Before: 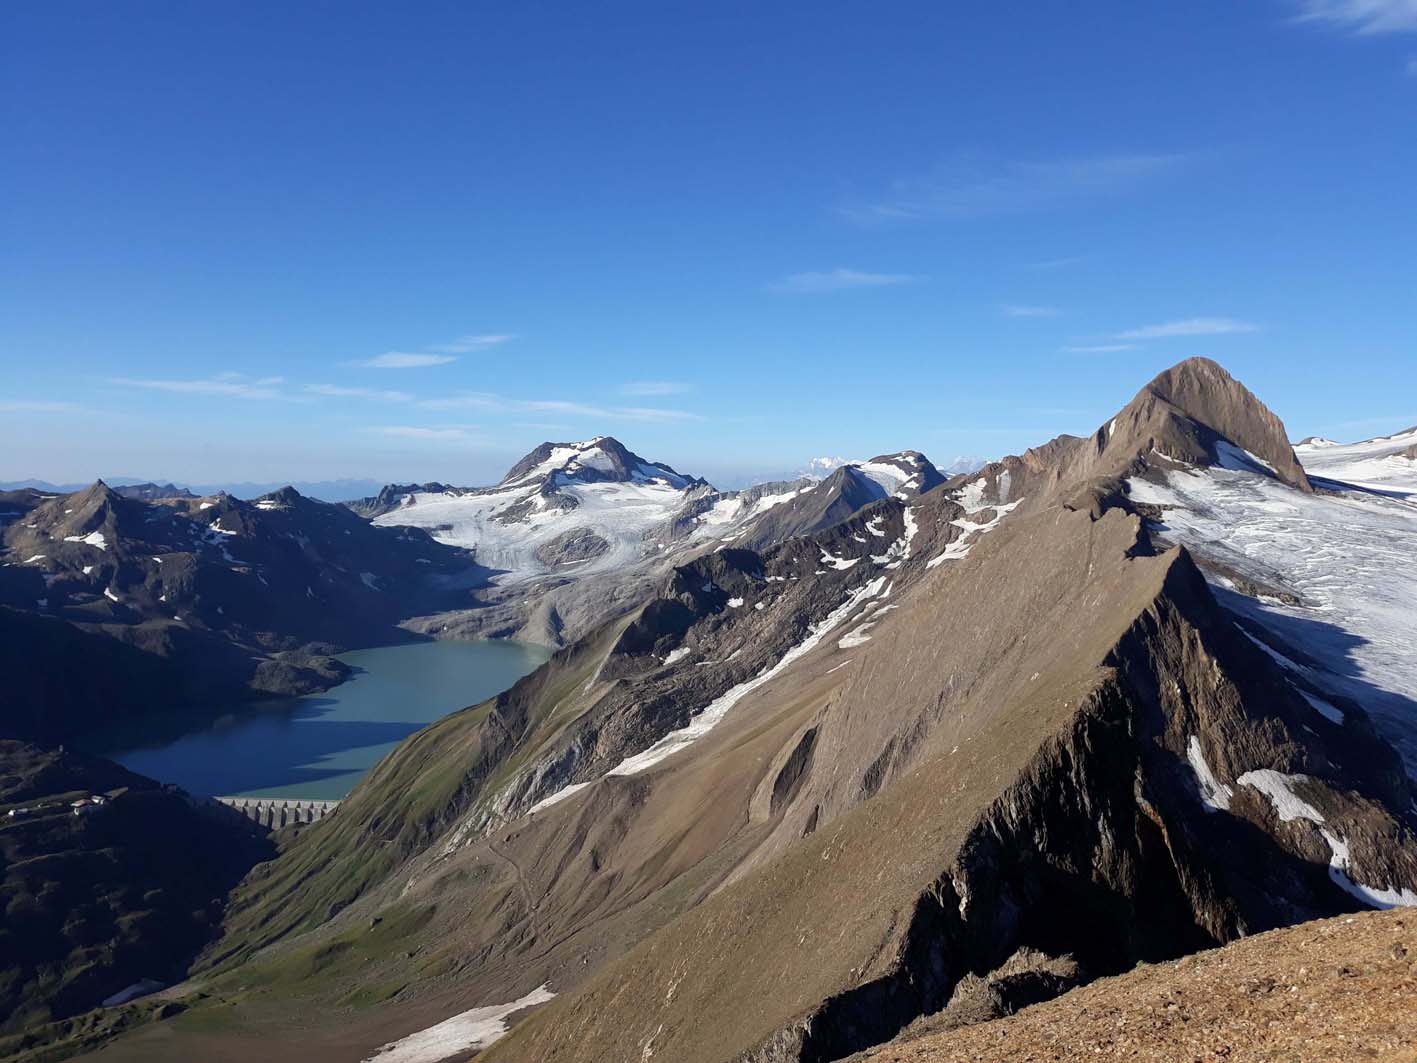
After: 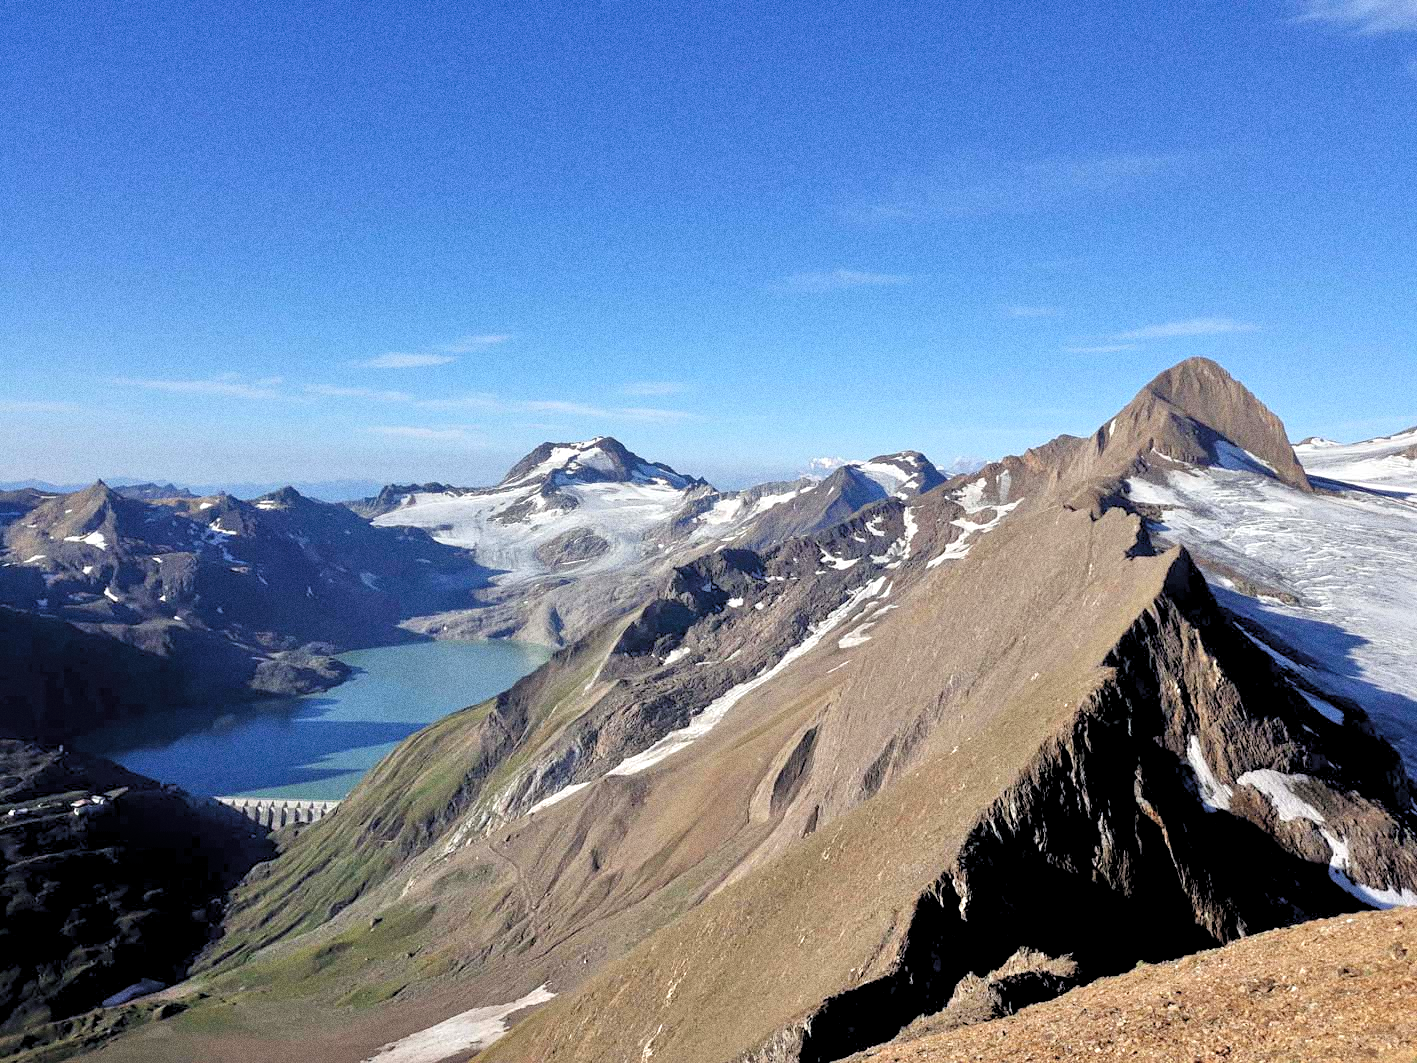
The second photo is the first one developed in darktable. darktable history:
tone equalizer: -7 EV 0.15 EV, -6 EV 0.6 EV, -5 EV 1.15 EV, -4 EV 1.33 EV, -3 EV 1.15 EV, -2 EV 0.6 EV, -1 EV 0.15 EV, mask exposure compensation -0.5 EV
levels: levels [0.073, 0.497, 0.972]
grain: coarseness 0.09 ISO, strength 40%
